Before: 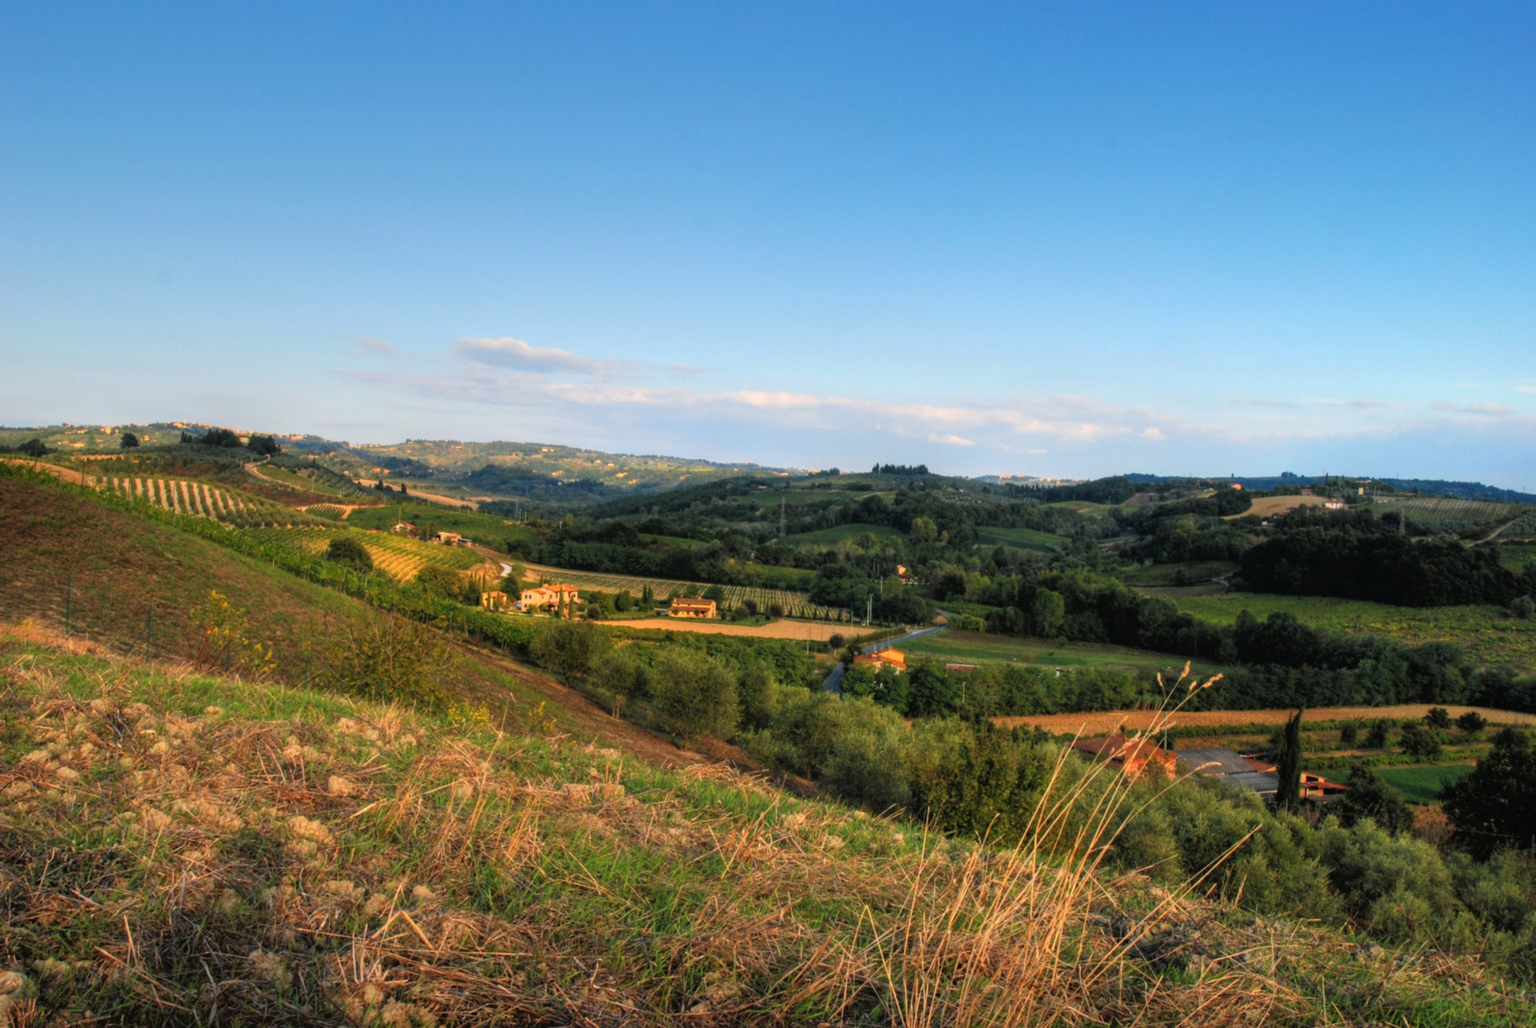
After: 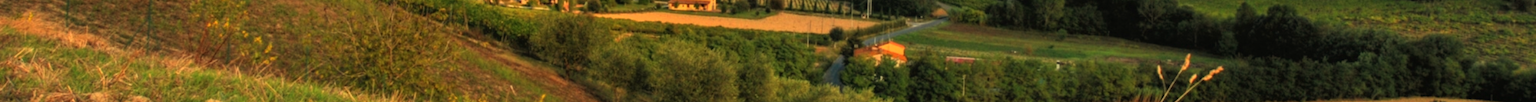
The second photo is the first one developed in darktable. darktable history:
white balance: red 1.08, blue 0.791
crop and rotate: top 59.084%, bottom 30.916%
